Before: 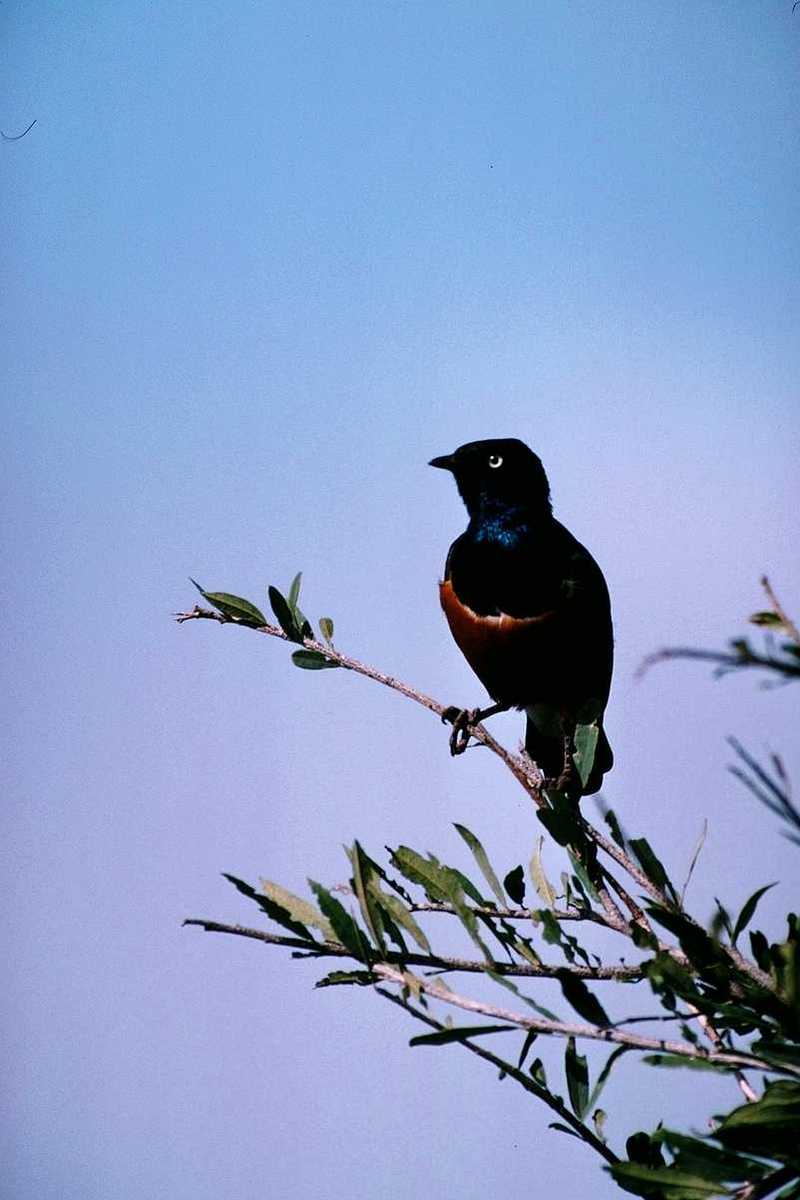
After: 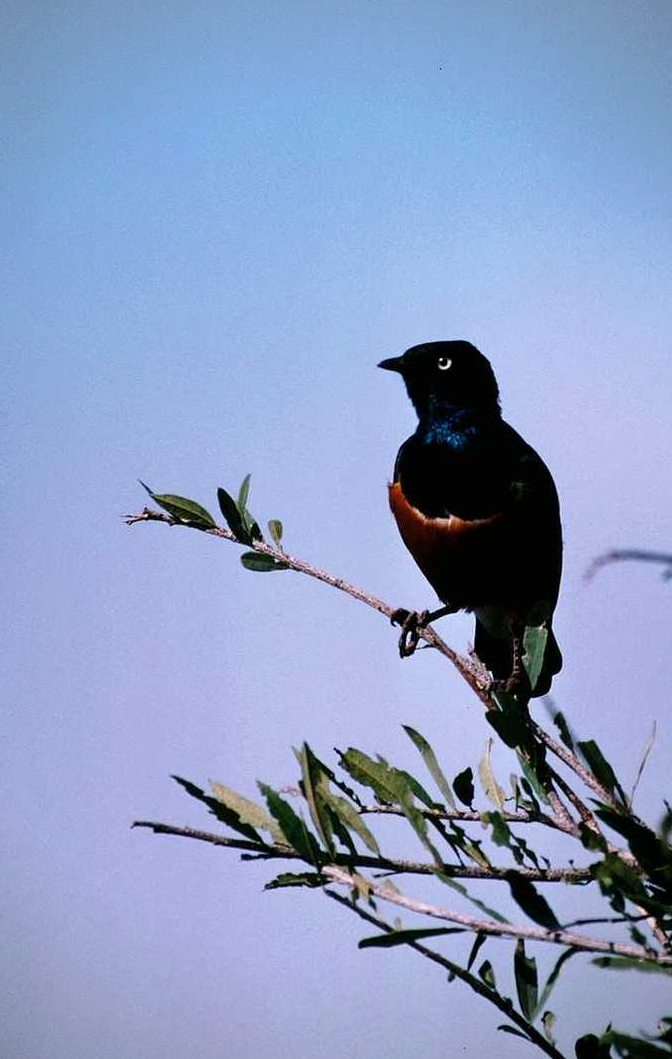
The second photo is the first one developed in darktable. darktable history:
vignetting: fall-off radius 60.92%
crop: left 6.446%, top 8.188%, right 9.538%, bottom 3.548%
